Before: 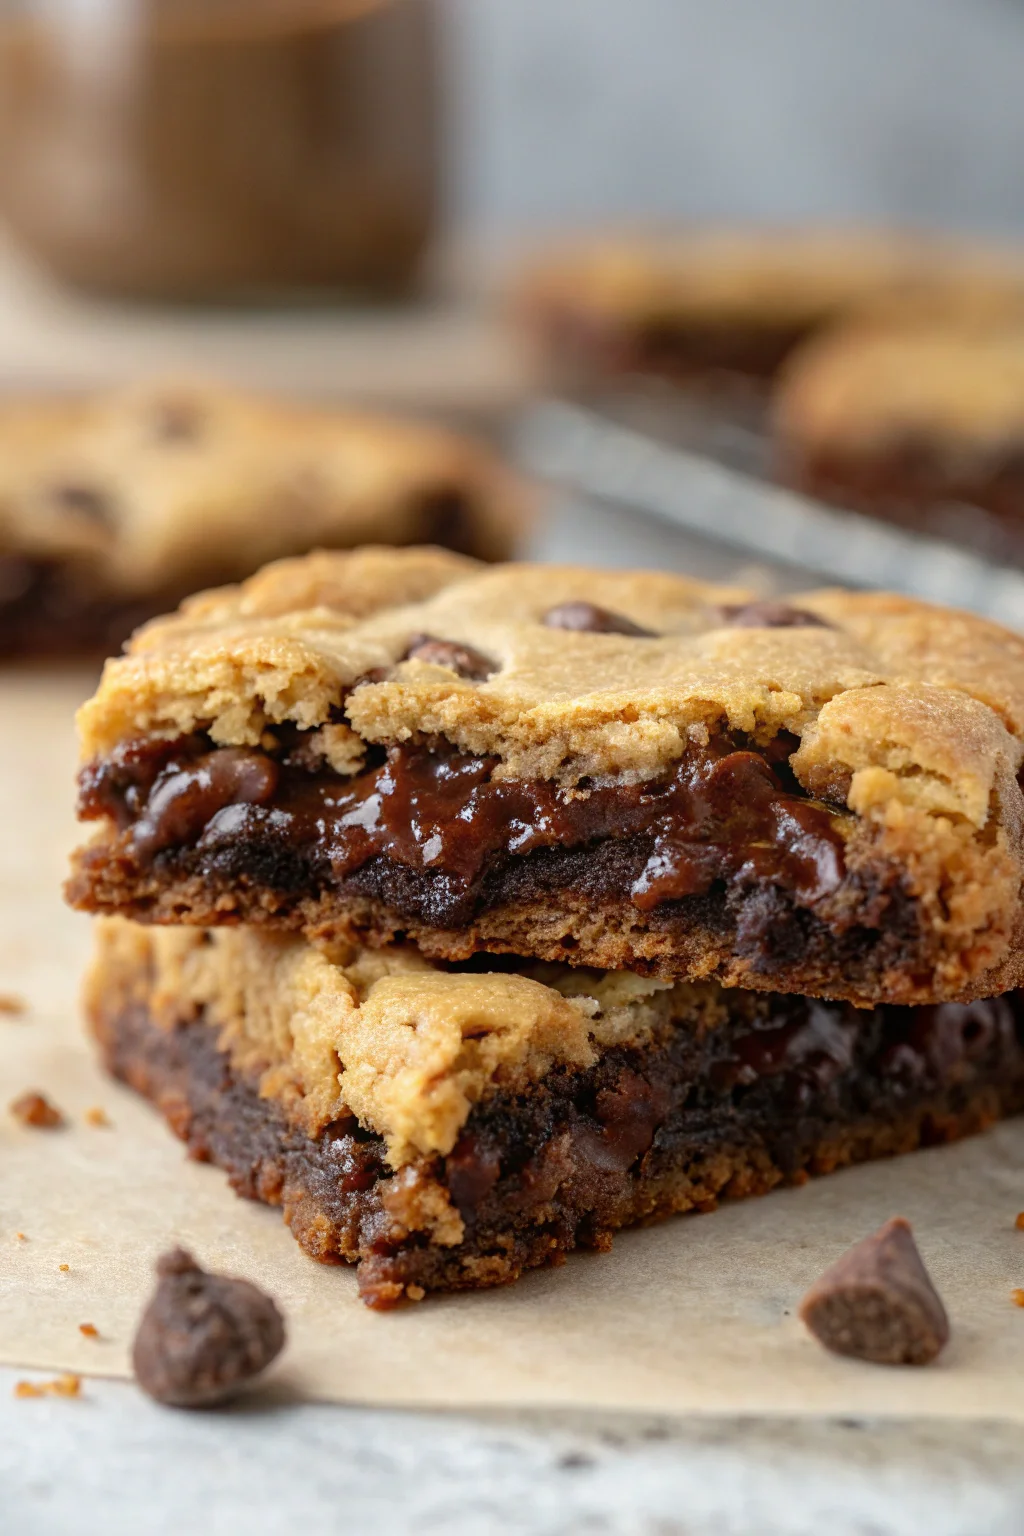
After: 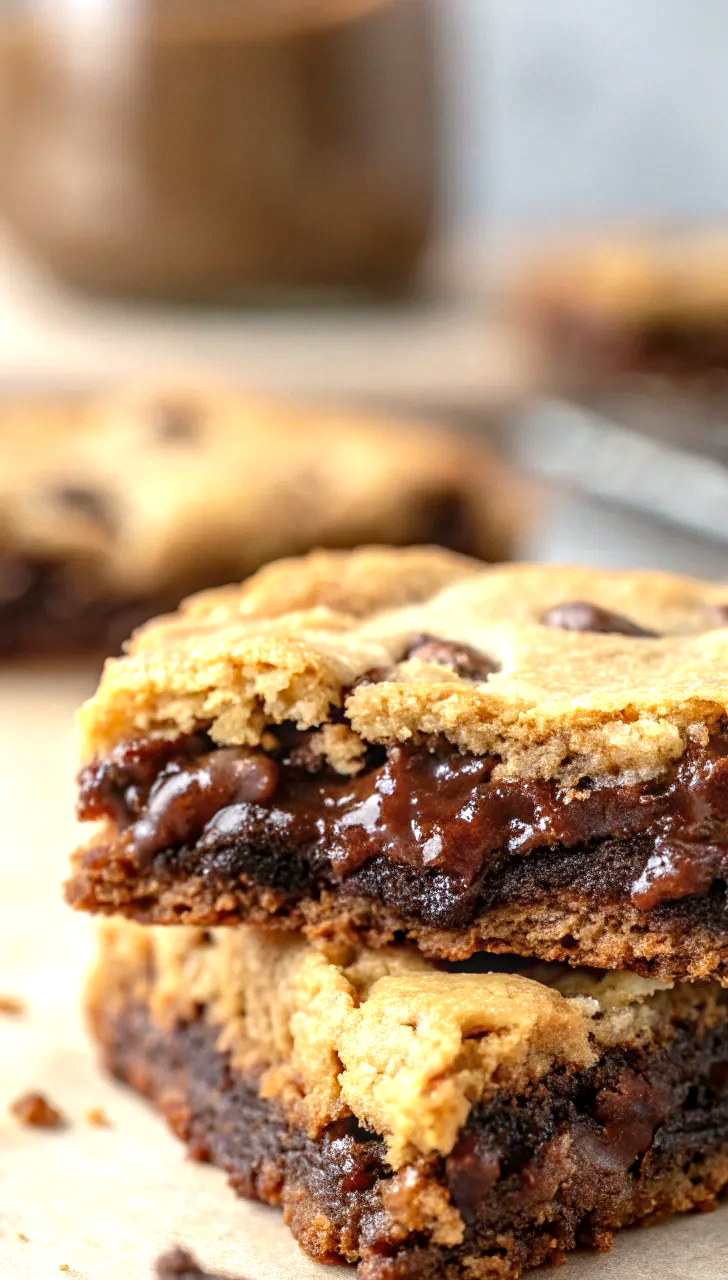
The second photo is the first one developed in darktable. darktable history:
local contrast: detail 130%
crop: right 28.885%, bottom 16.626%
exposure: exposure 0.6 EV, compensate highlight preservation false
